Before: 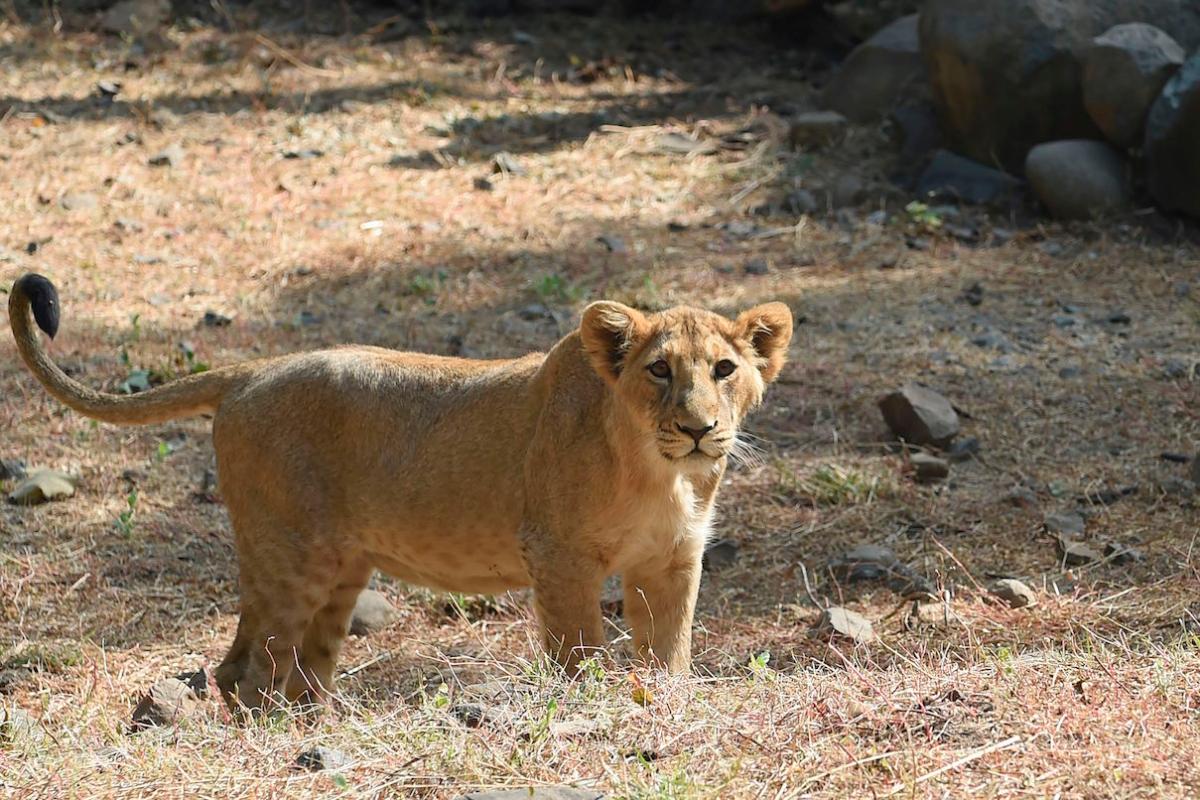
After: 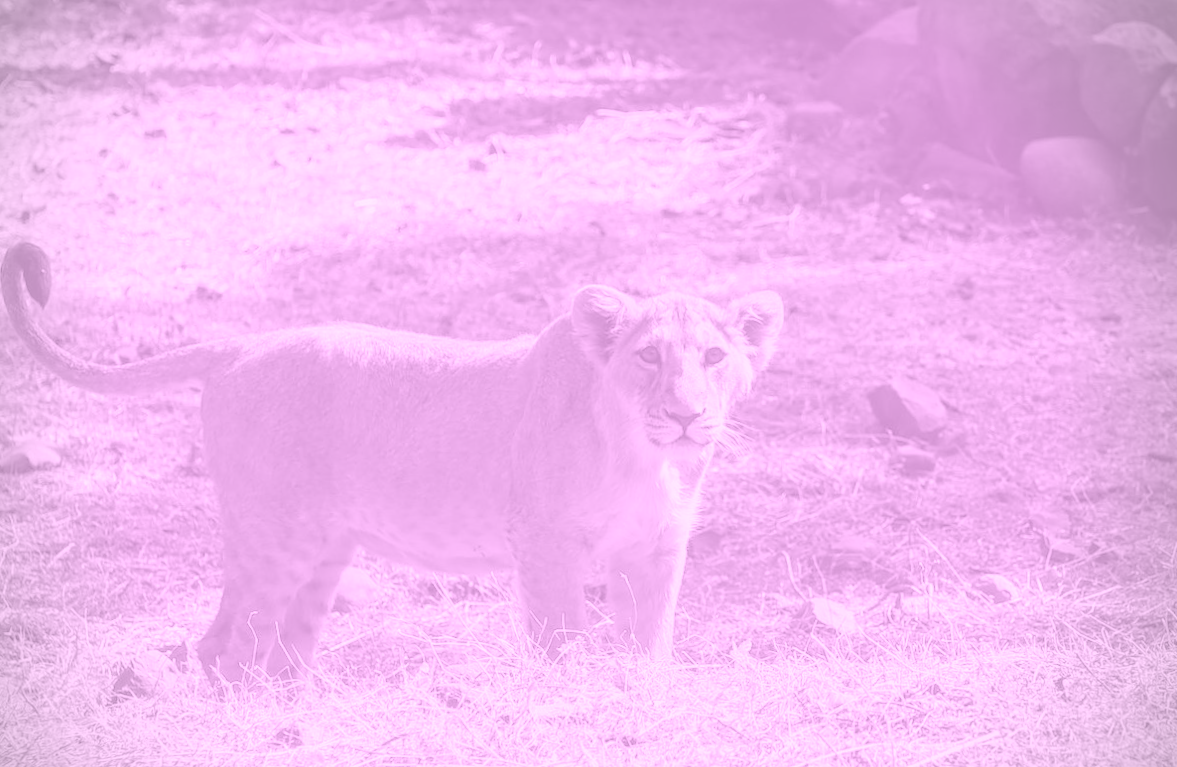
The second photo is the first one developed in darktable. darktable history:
rotate and perspective: rotation 1.57°, crop left 0.018, crop right 0.982, crop top 0.039, crop bottom 0.961
local contrast: highlights 0%, shadows 0%, detail 133%
colorize: hue 331.2°, saturation 75%, source mix 30.28%, lightness 70.52%, version 1
vignetting: unbound false
